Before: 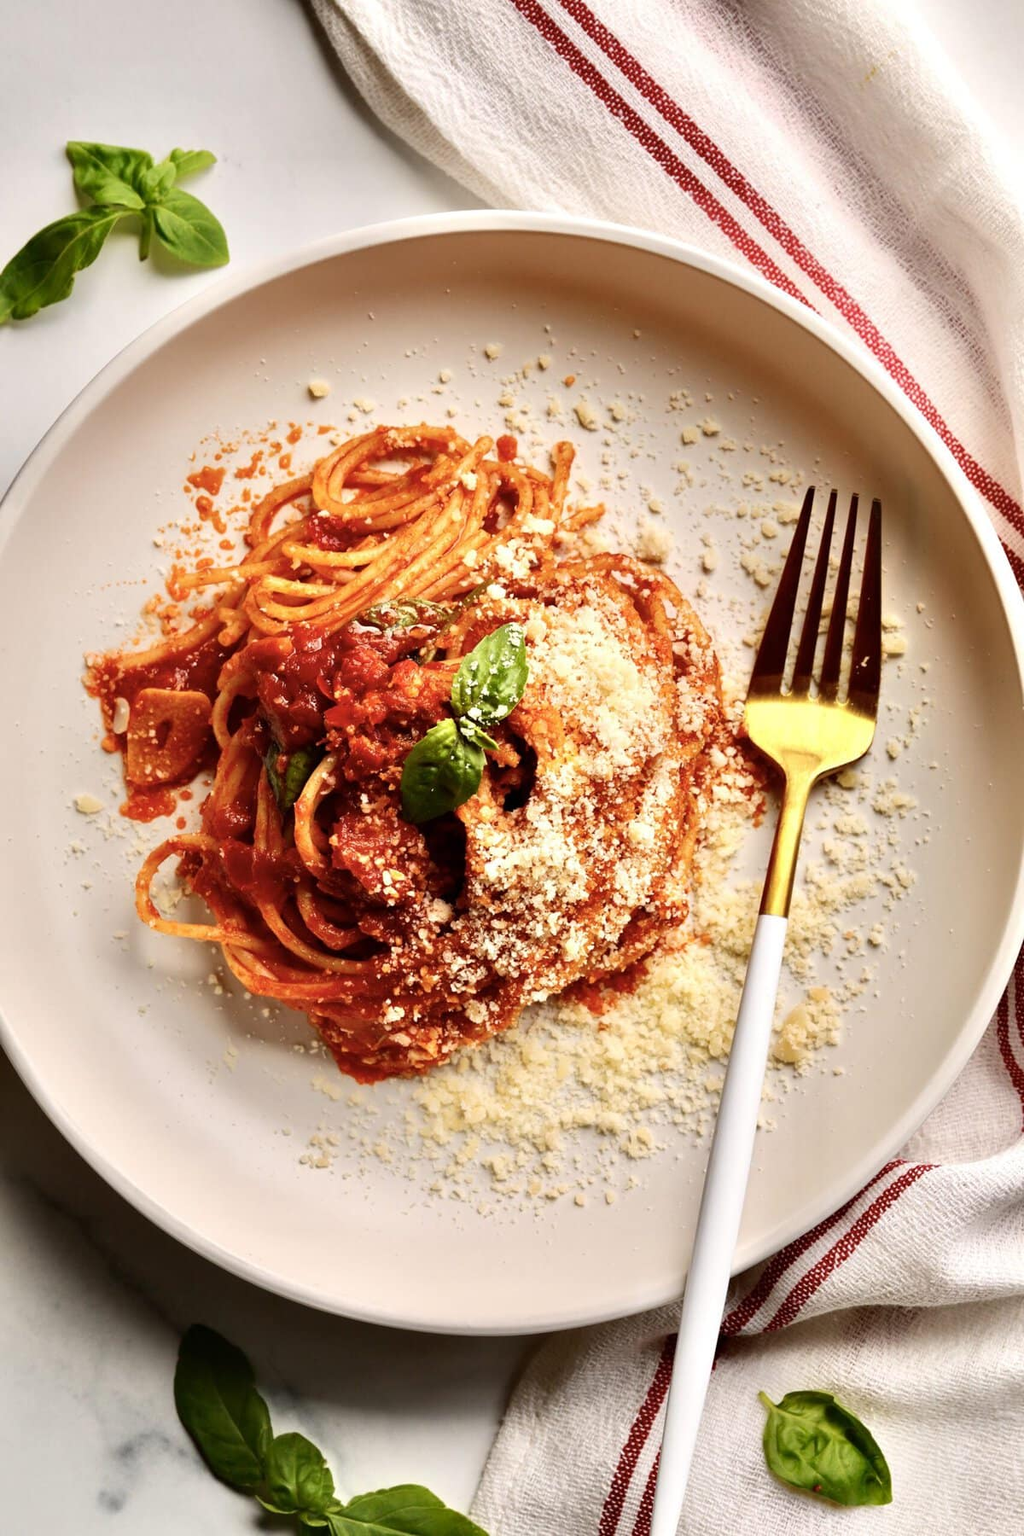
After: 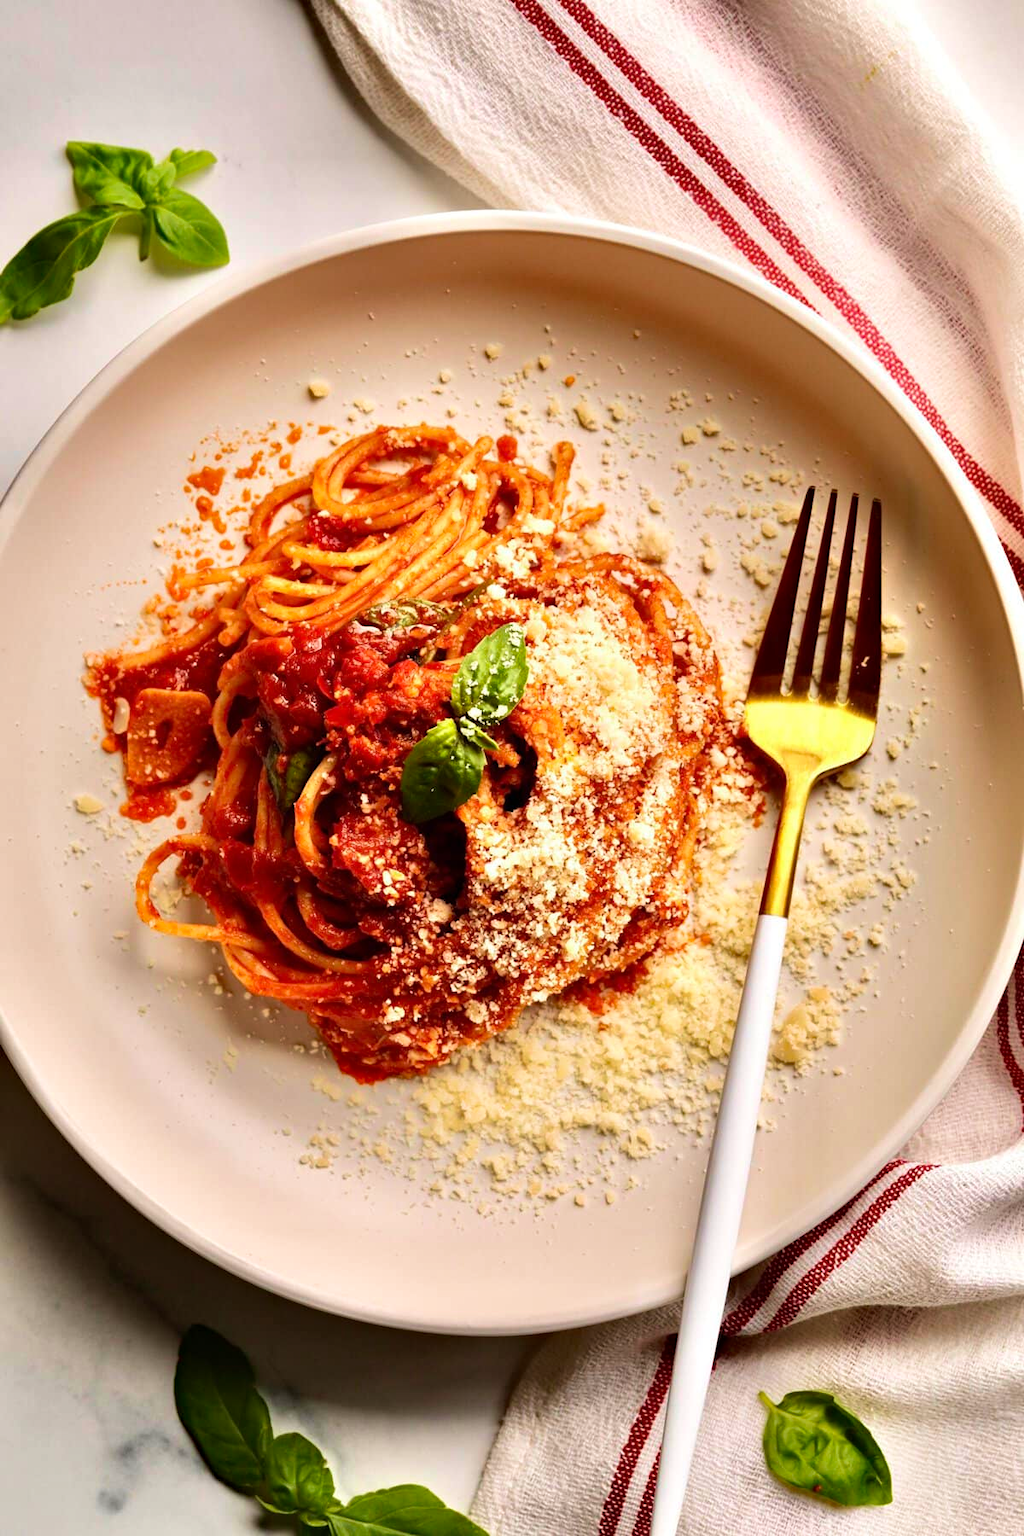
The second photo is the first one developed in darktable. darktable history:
velvia: strength 28.44%
haze removal: compatibility mode true
